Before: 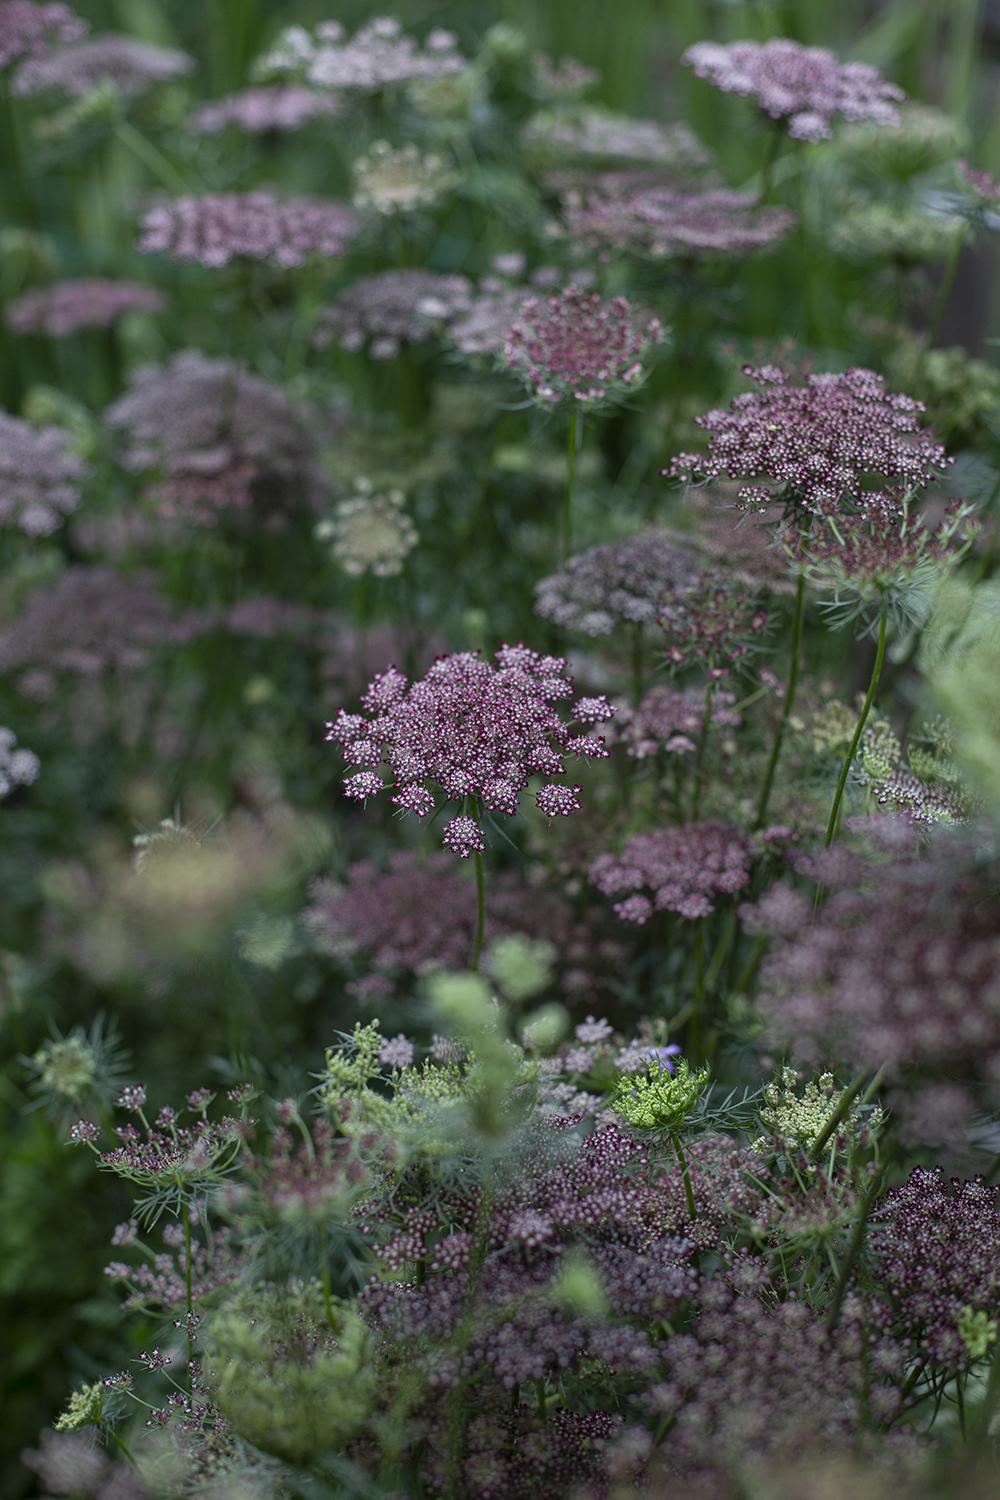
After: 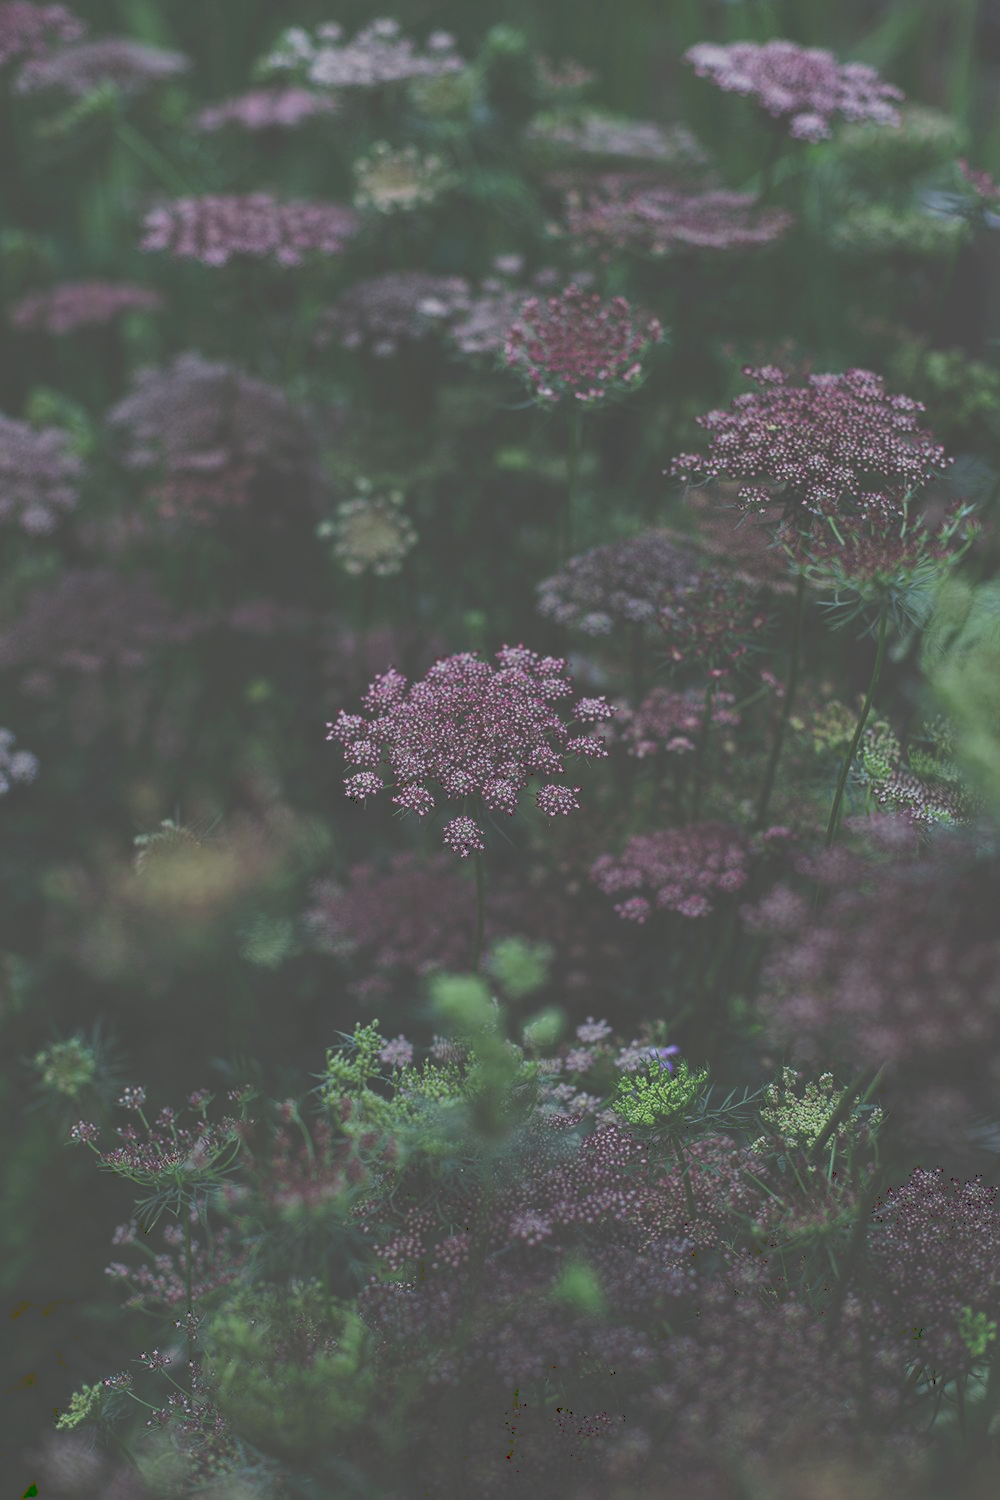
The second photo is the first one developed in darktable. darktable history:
exposure: exposure -1 EV, compensate highlight preservation false
tone curve: curves: ch0 [(0, 0) (0.003, 0.301) (0.011, 0.302) (0.025, 0.307) (0.044, 0.313) (0.069, 0.316) (0.1, 0.322) (0.136, 0.325) (0.177, 0.341) (0.224, 0.358) (0.277, 0.386) (0.335, 0.429) (0.399, 0.486) (0.468, 0.556) (0.543, 0.644) (0.623, 0.728) (0.709, 0.796) (0.801, 0.854) (0.898, 0.908) (1, 1)], preserve colors none
